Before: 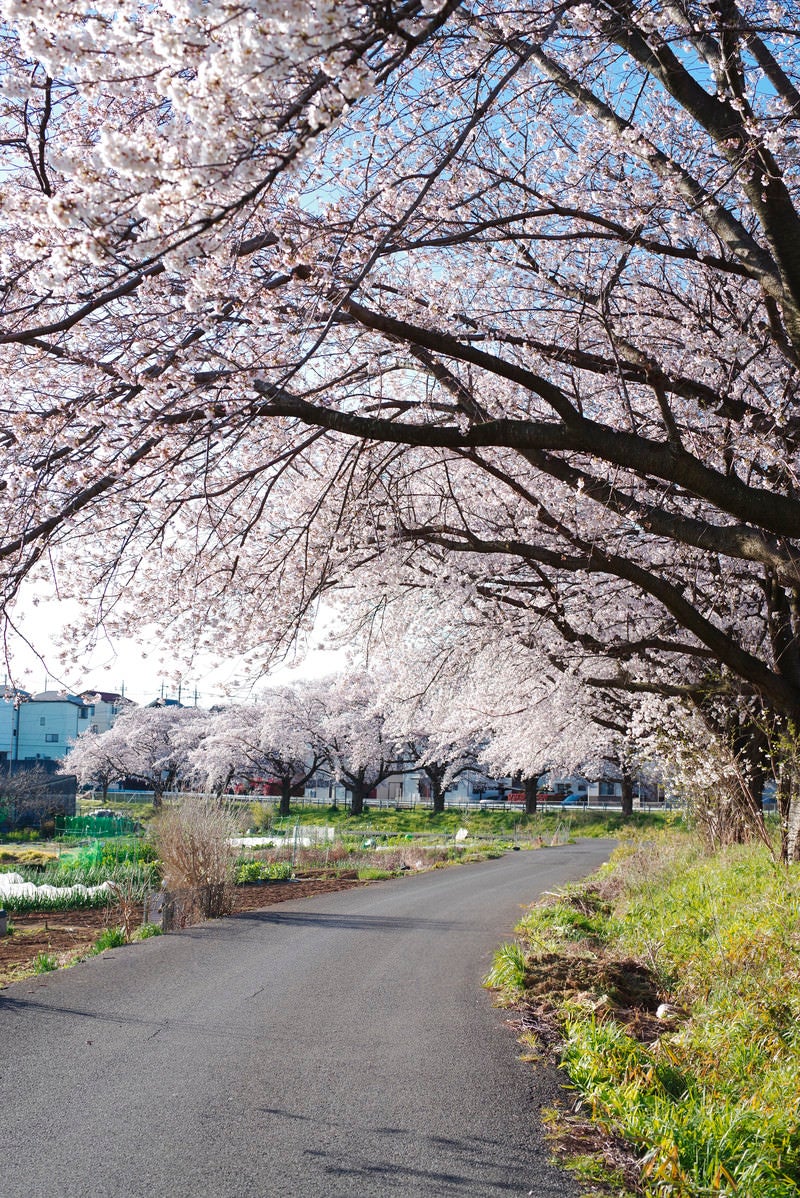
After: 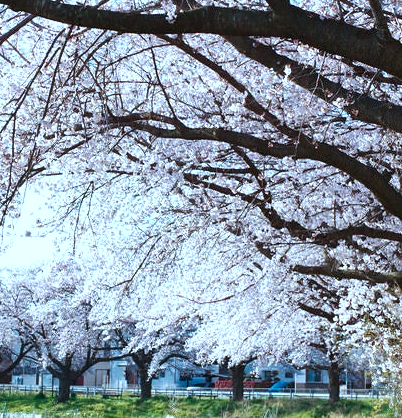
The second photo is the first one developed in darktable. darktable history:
exposure: black level correction 0, exposure 0.396 EV, compensate highlight preservation false
color correction: highlights a* -9, highlights b* -22.67
shadows and highlights: low approximation 0.01, soften with gaussian
crop: left 36.642%, top 34.5%, right 13.105%, bottom 30.589%
